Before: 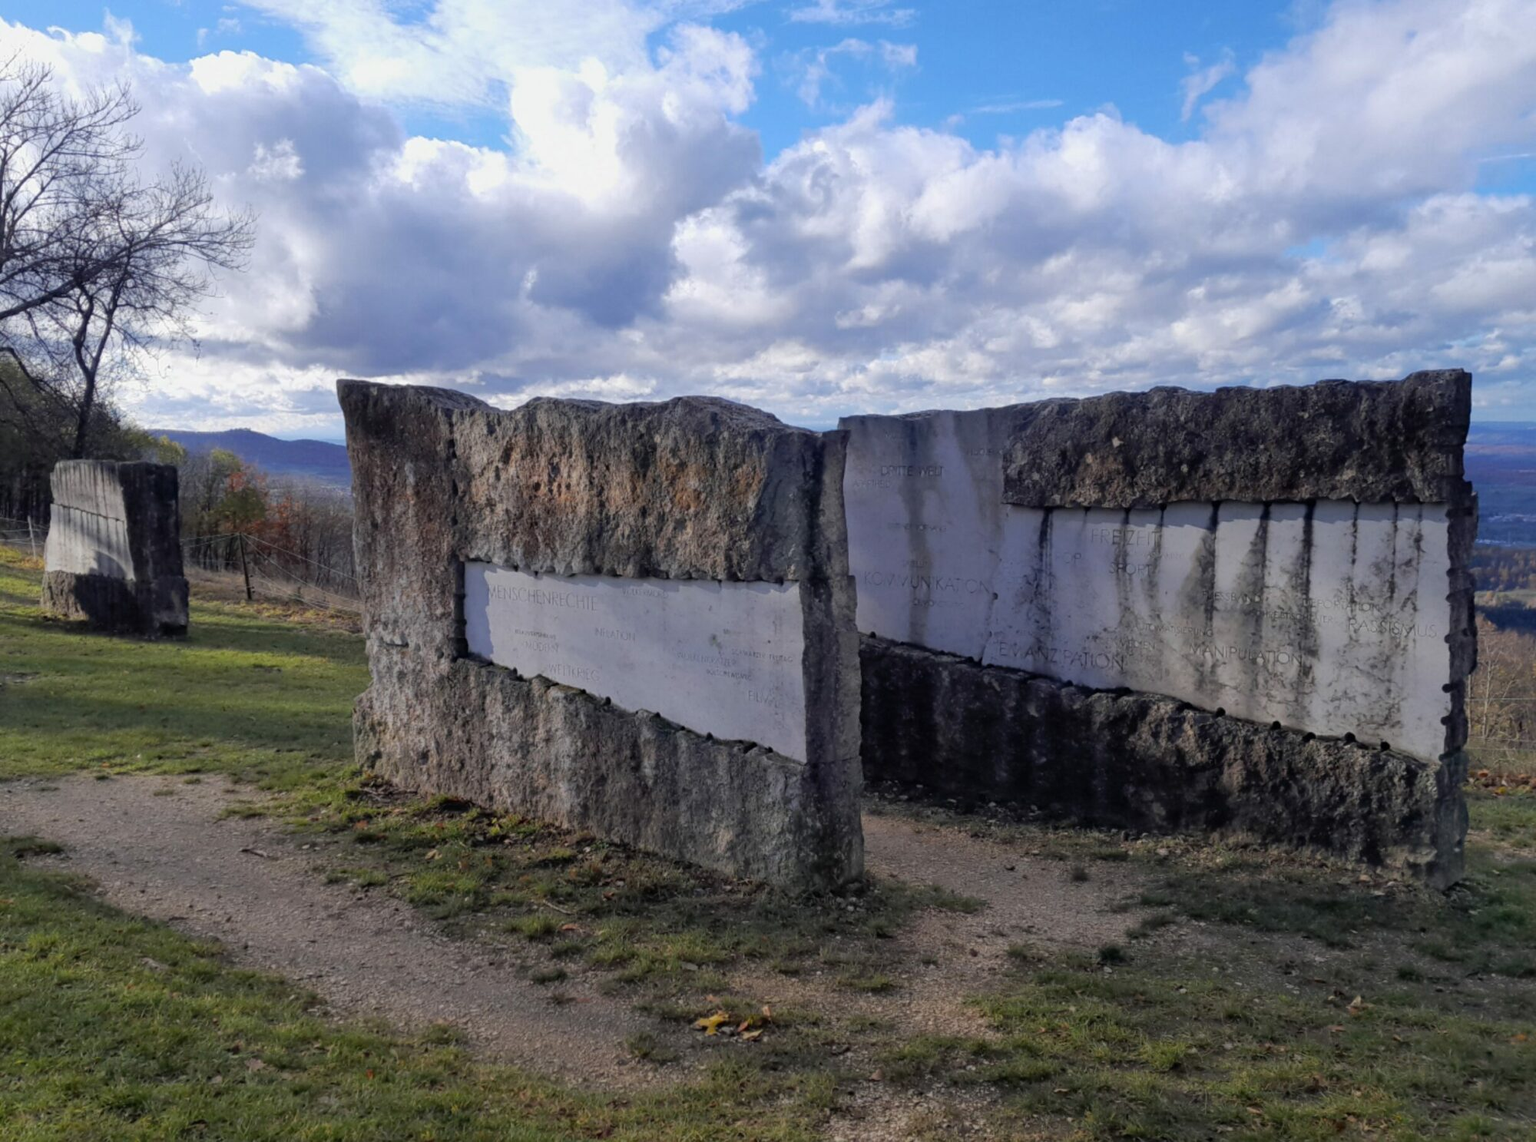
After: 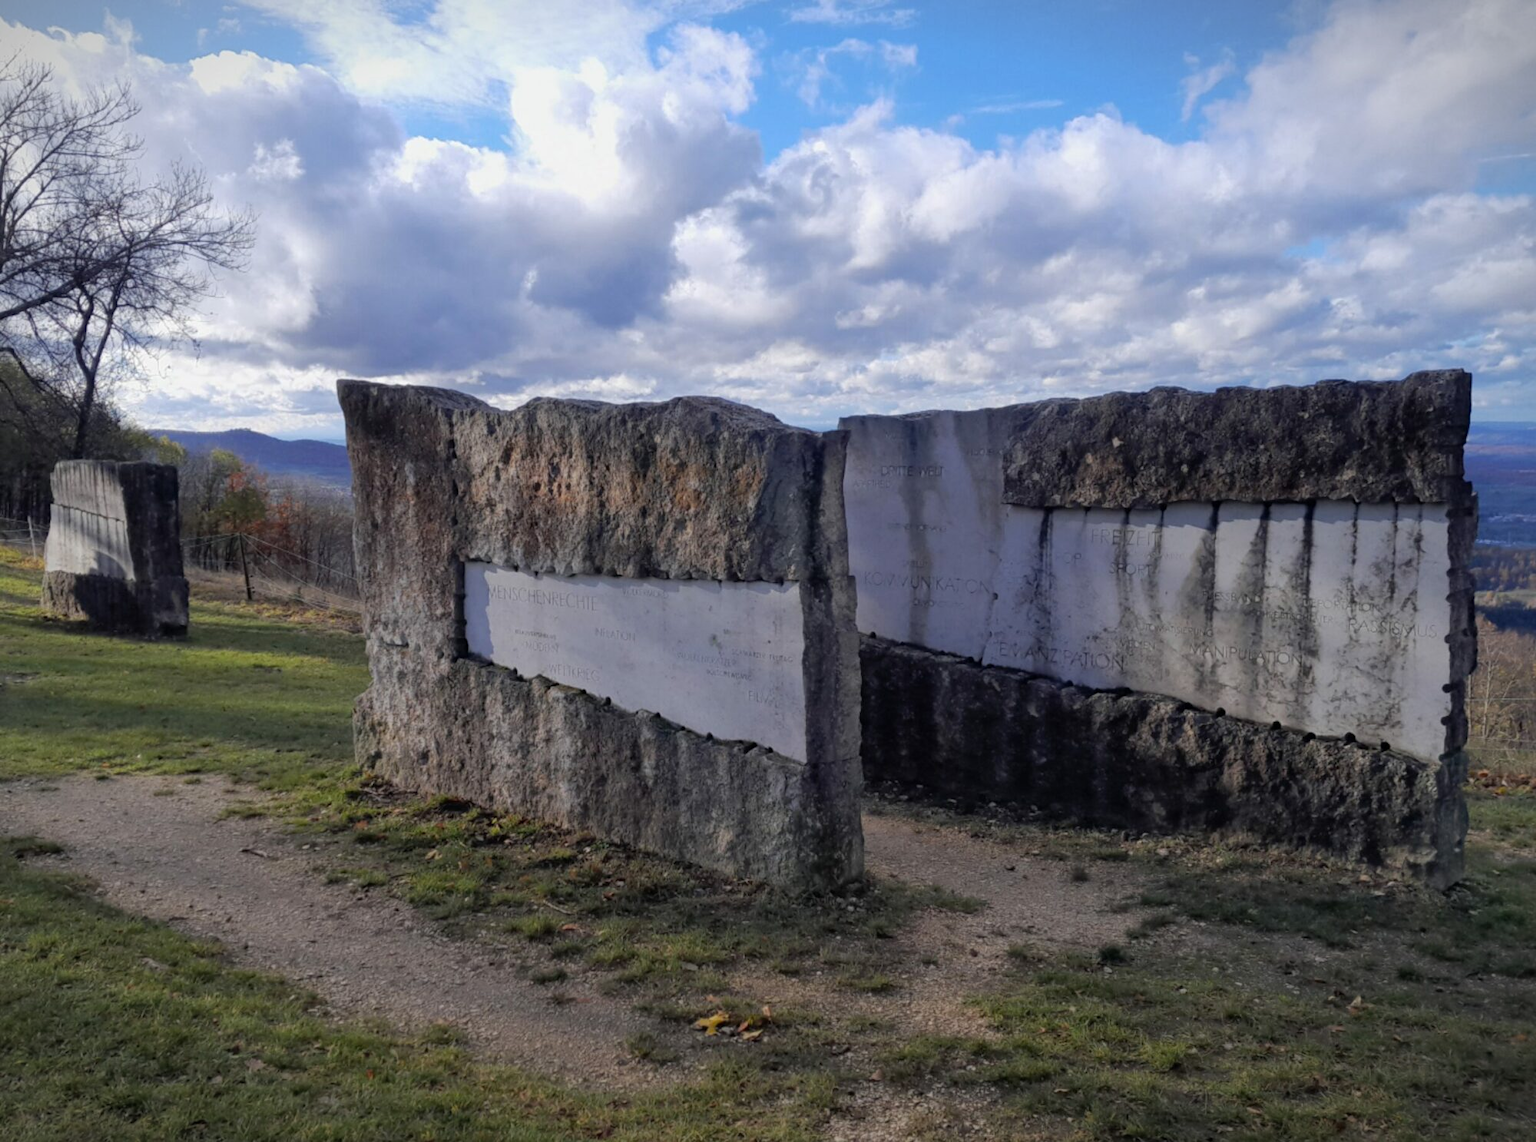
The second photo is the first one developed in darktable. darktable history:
vignetting: fall-off start 100.88%, width/height ratio 1.307
